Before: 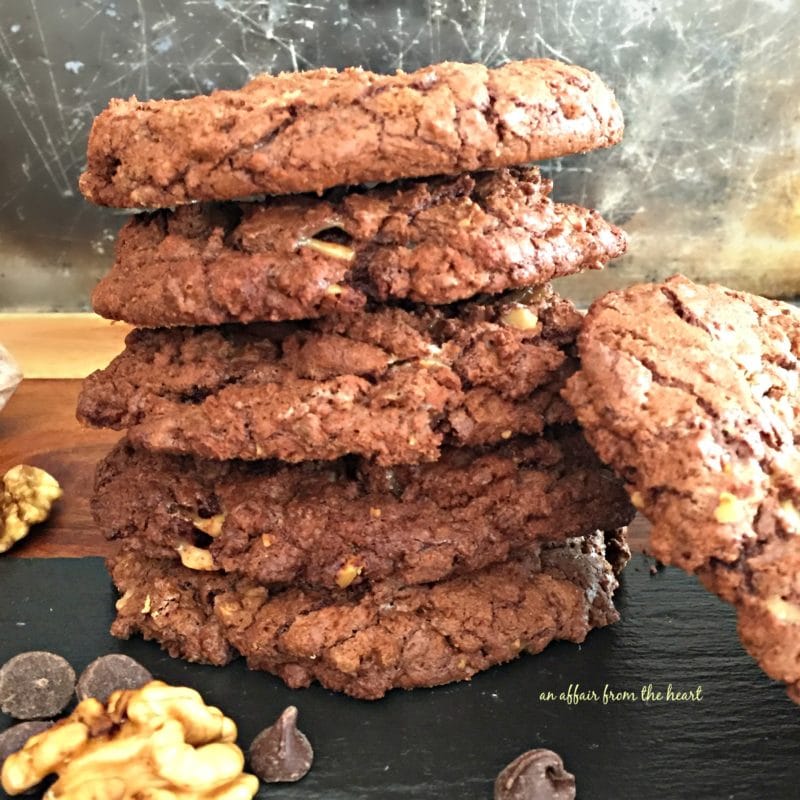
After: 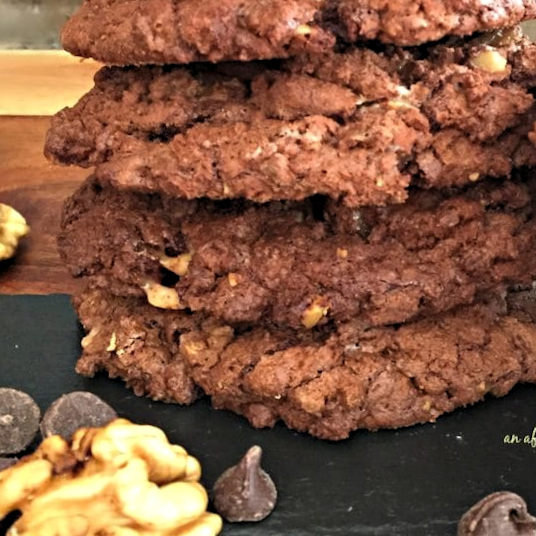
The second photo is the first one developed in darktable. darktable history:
levels: levels [0.026, 0.507, 0.987]
shadows and highlights: shadows 3.82, highlights -16.43, soften with gaussian
crop and rotate: angle -0.704°, left 3.56%, top 32.169%, right 28.512%
